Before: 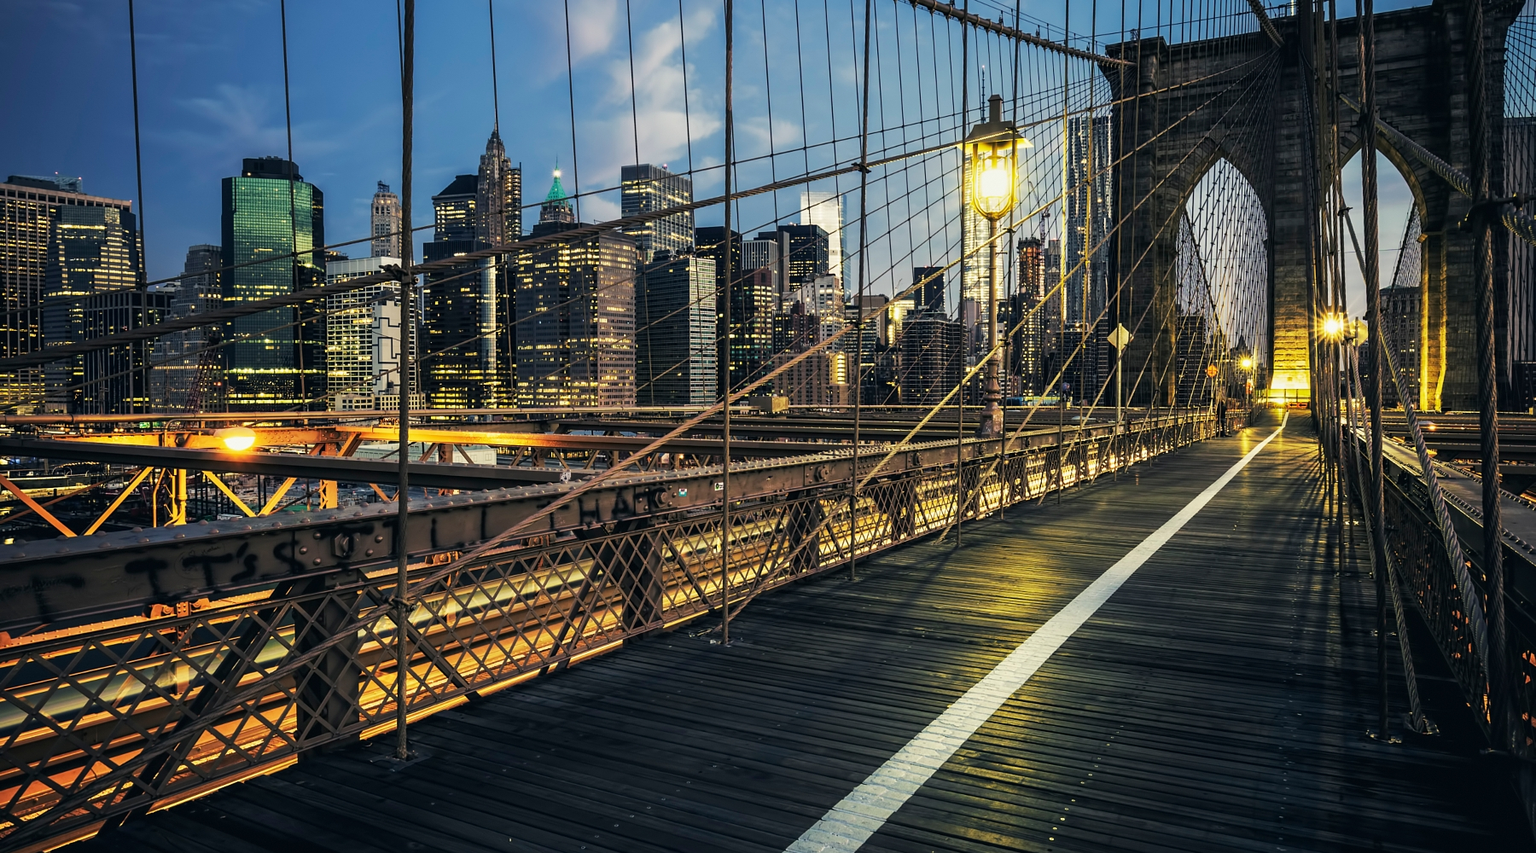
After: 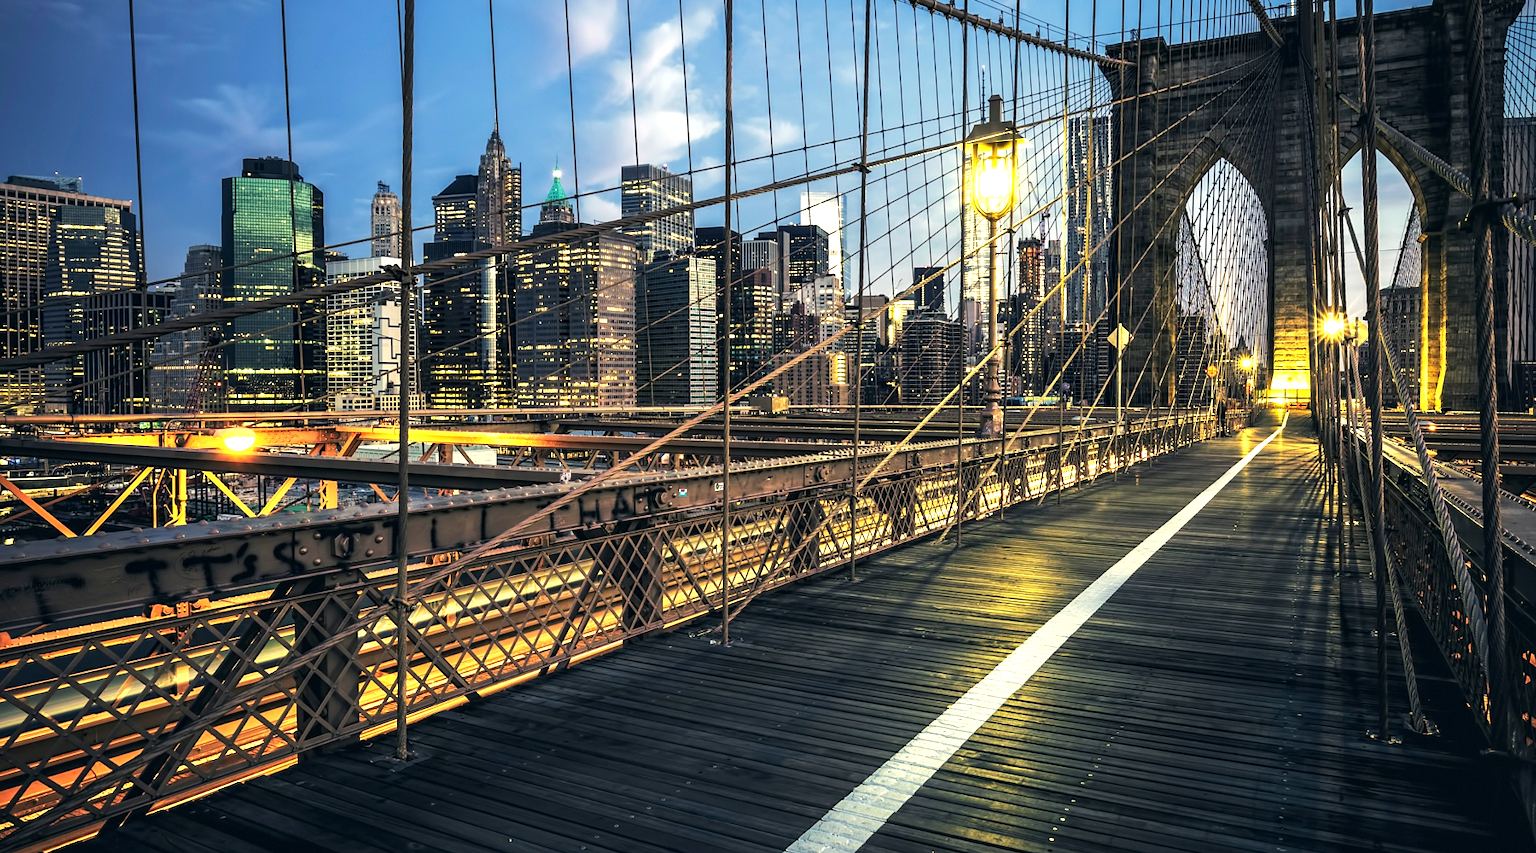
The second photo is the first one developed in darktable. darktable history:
exposure: black level correction 0, exposure 0.7 EV, compensate exposure bias true, compensate highlight preservation false
local contrast: highlights 100%, shadows 100%, detail 120%, midtone range 0.2
